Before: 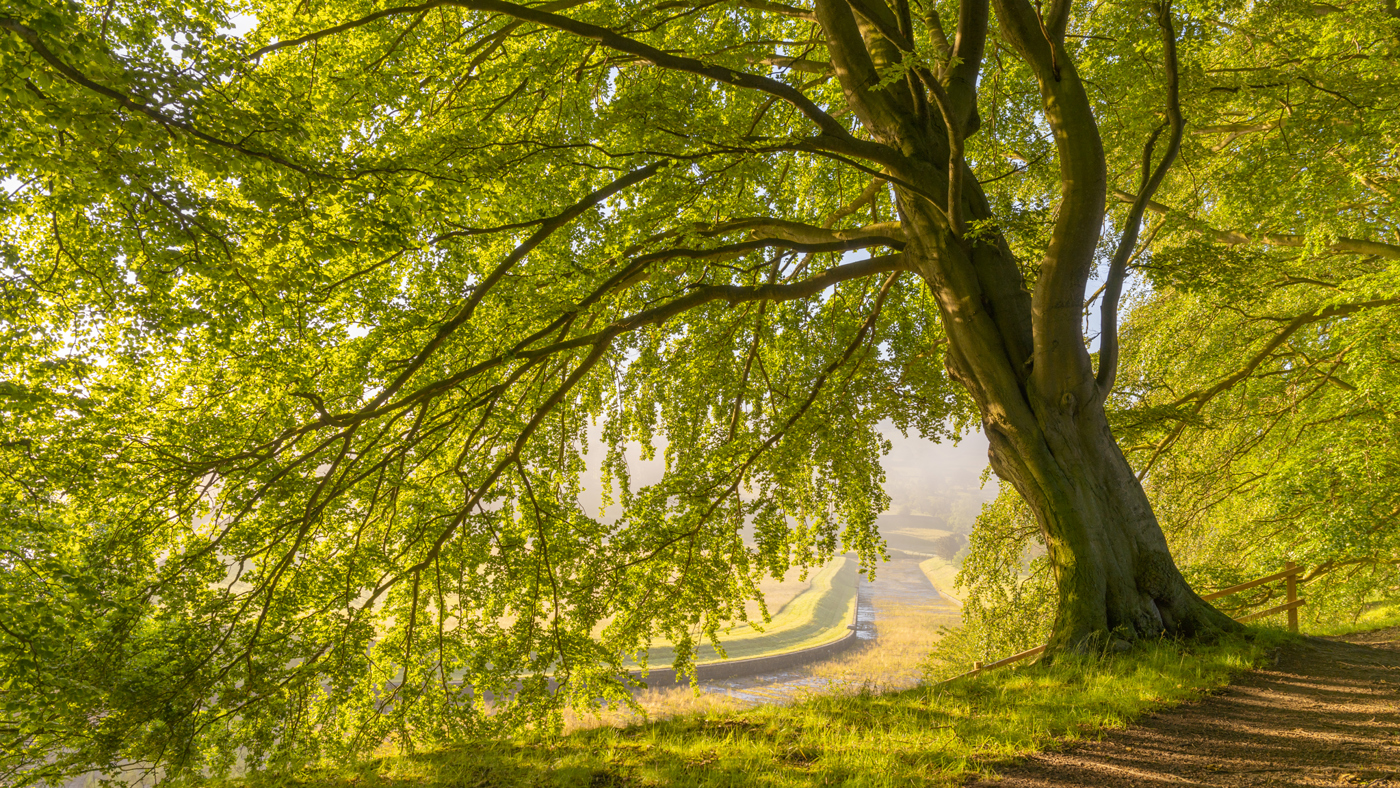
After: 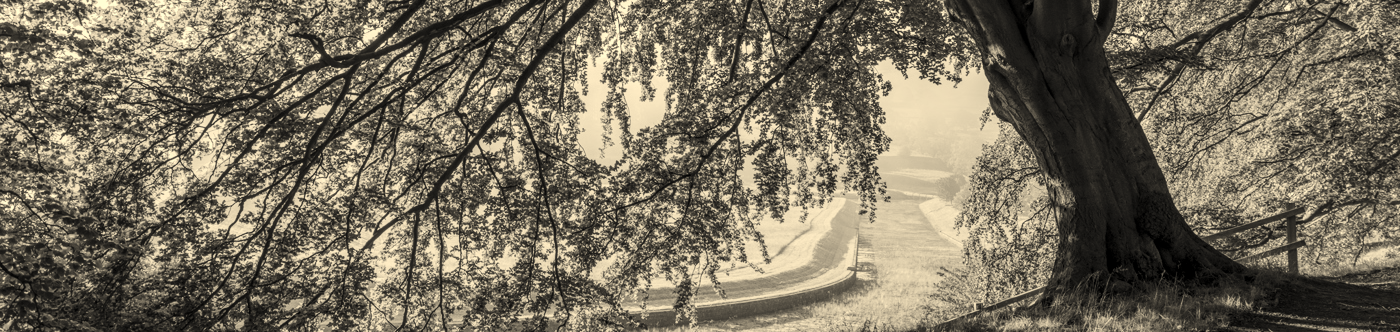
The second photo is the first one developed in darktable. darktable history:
tone equalizer: edges refinement/feathering 500, mask exposure compensation -1.57 EV, preserve details no
color calibration: output gray [0.21, 0.42, 0.37, 0], x 0.34, y 0.354, temperature 5178.98 K
local contrast: on, module defaults
crop: top 45.609%, bottom 12.141%
color correction: highlights a* 2.28, highlights b* 23
contrast brightness saturation: contrast 0.287
